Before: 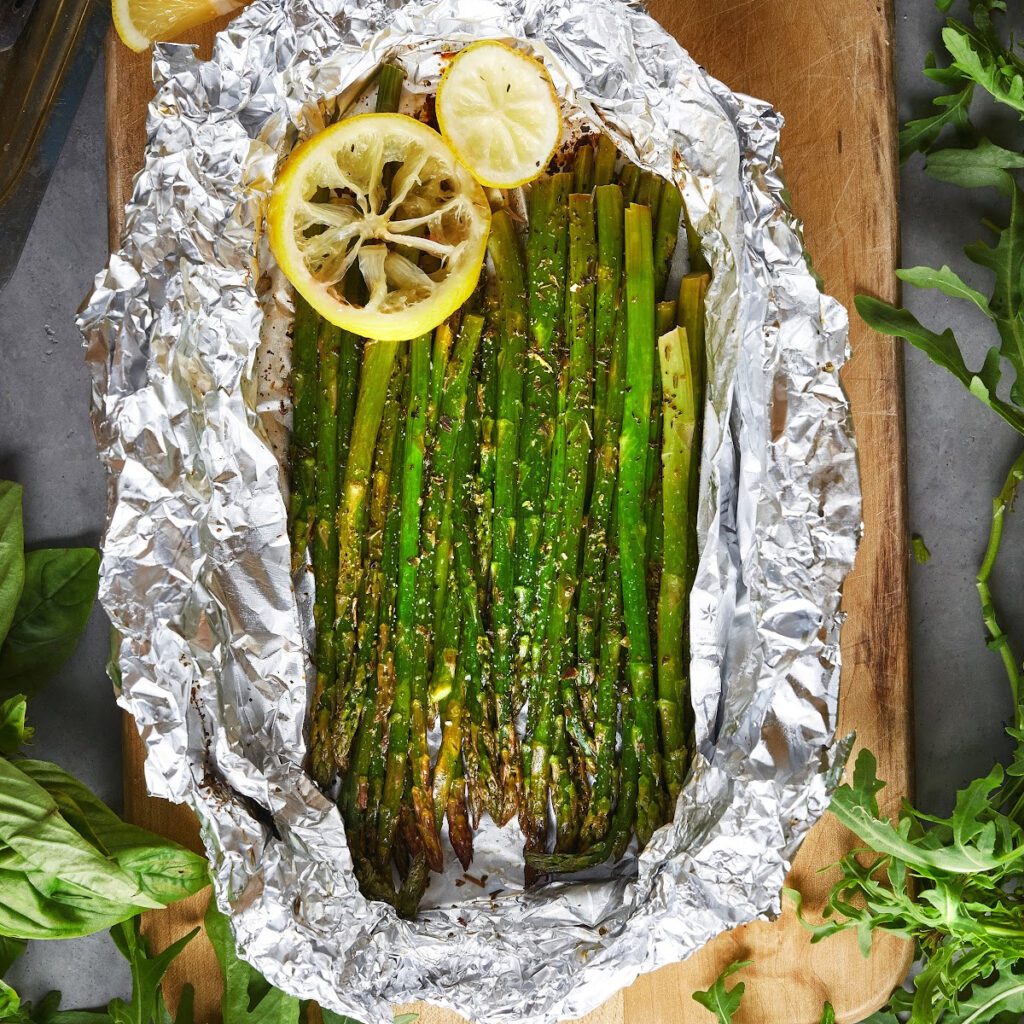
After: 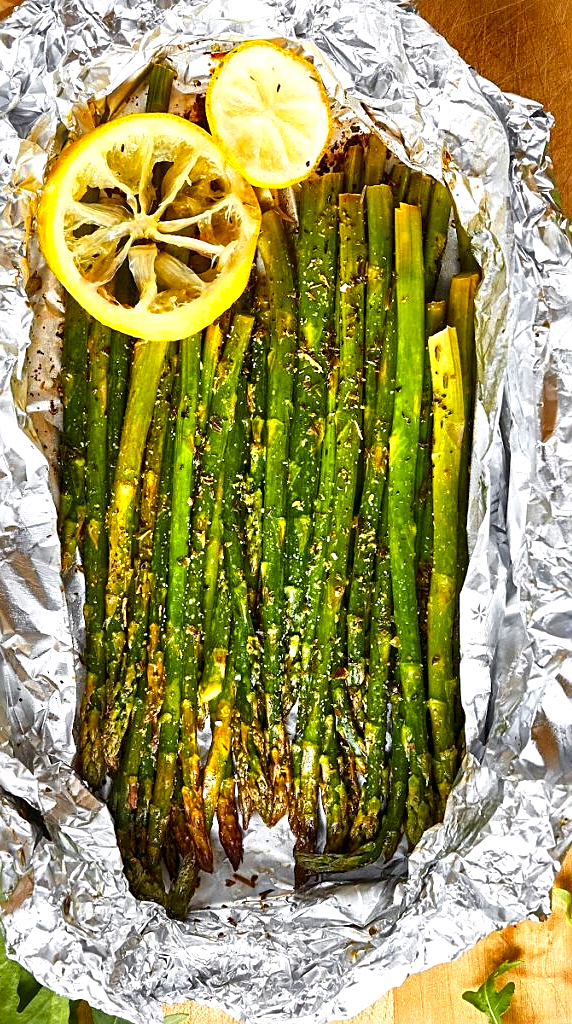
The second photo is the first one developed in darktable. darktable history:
sharpen: on, module defaults
crop and rotate: left 22.551%, right 21.523%
exposure: black level correction 0, exposure 0.2 EV, compensate highlight preservation false
color zones: curves: ch0 [(0, 0.511) (0.143, 0.531) (0.286, 0.56) (0.429, 0.5) (0.571, 0.5) (0.714, 0.5) (0.857, 0.5) (1, 0.5)]; ch1 [(0, 0.525) (0.143, 0.705) (0.286, 0.715) (0.429, 0.35) (0.571, 0.35) (0.714, 0.35) (0.857, 0.4) (1, 0.4)]; ch2 [(0, 0.572) (0.143, 0.512) (0.286, 0.473) (0.429, 0.45) (0.571, 0.5) (0.714, 0.5) (0.857, 0.518) (1, 0.518)]
local contrast: mode bilateral grid, contrast 20, coarseness 19, detail 163%, midtone range 0.2
